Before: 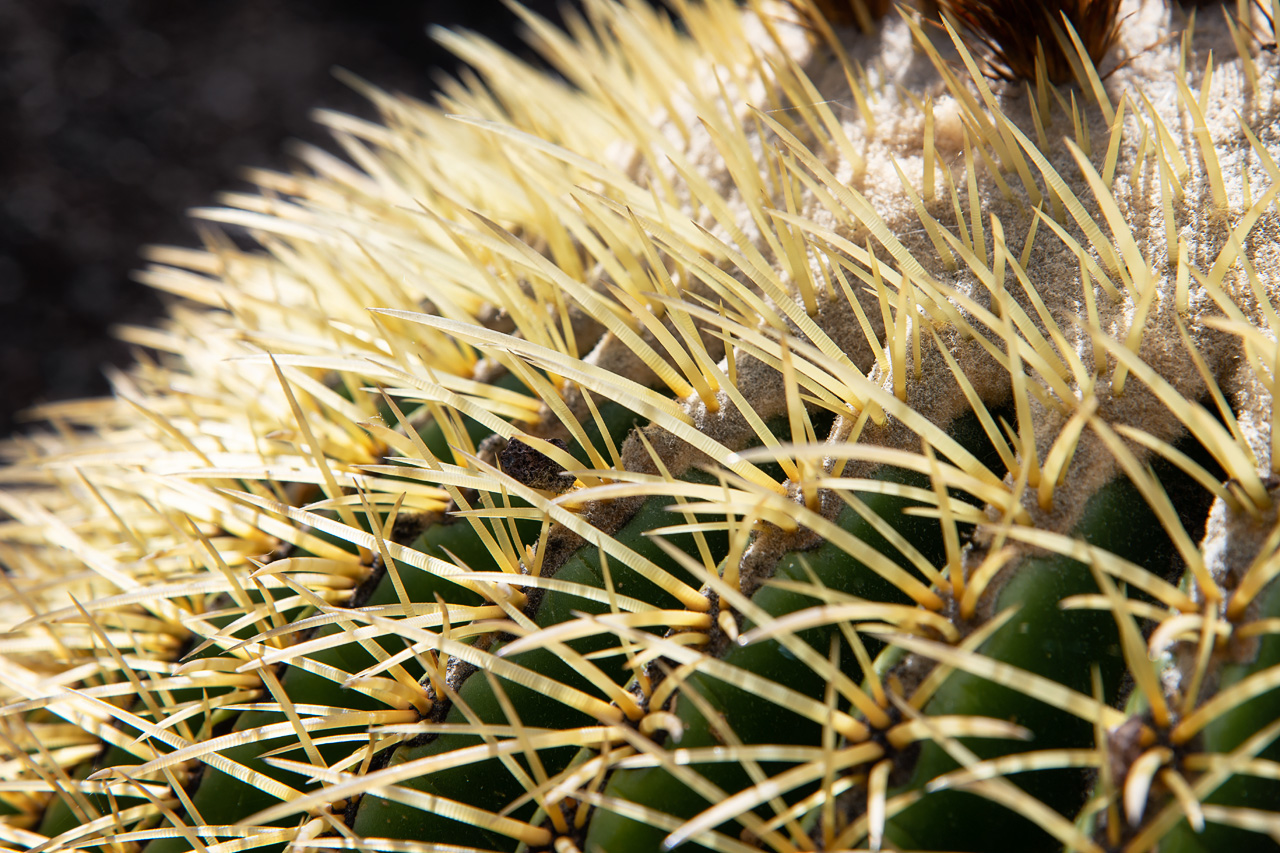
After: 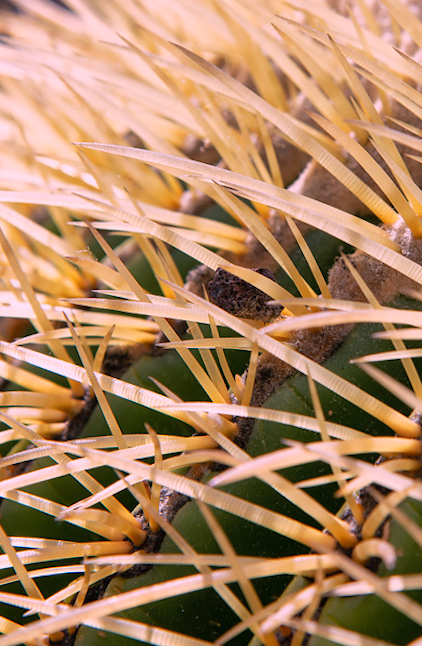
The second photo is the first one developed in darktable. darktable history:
tone equalizer: -8 EV 0.25 EV, -7 EV 0.417 EV, -6 EV 0.417 EV, -5 EV 0.25 EV, -3 EV -0.25 EV, -2 EV -0.417 EV, -1 EV -0.417 EV, +0 EV -0.25 EV, edges refinement/feathering 500, mask exposure compensation -1.57 EV, preserve details guided filter
rotate and perspective: rotation -1.32°, lens shift (horizontal) -0.031, crop left 0.015, crop right 0.985, crop top 0.047, crop bottom 0.982
crop and rotate: left 21.77%, top 18.528%, right 44.676%, bottom 2.997%
white balance: red 1.188, blue 1.11
